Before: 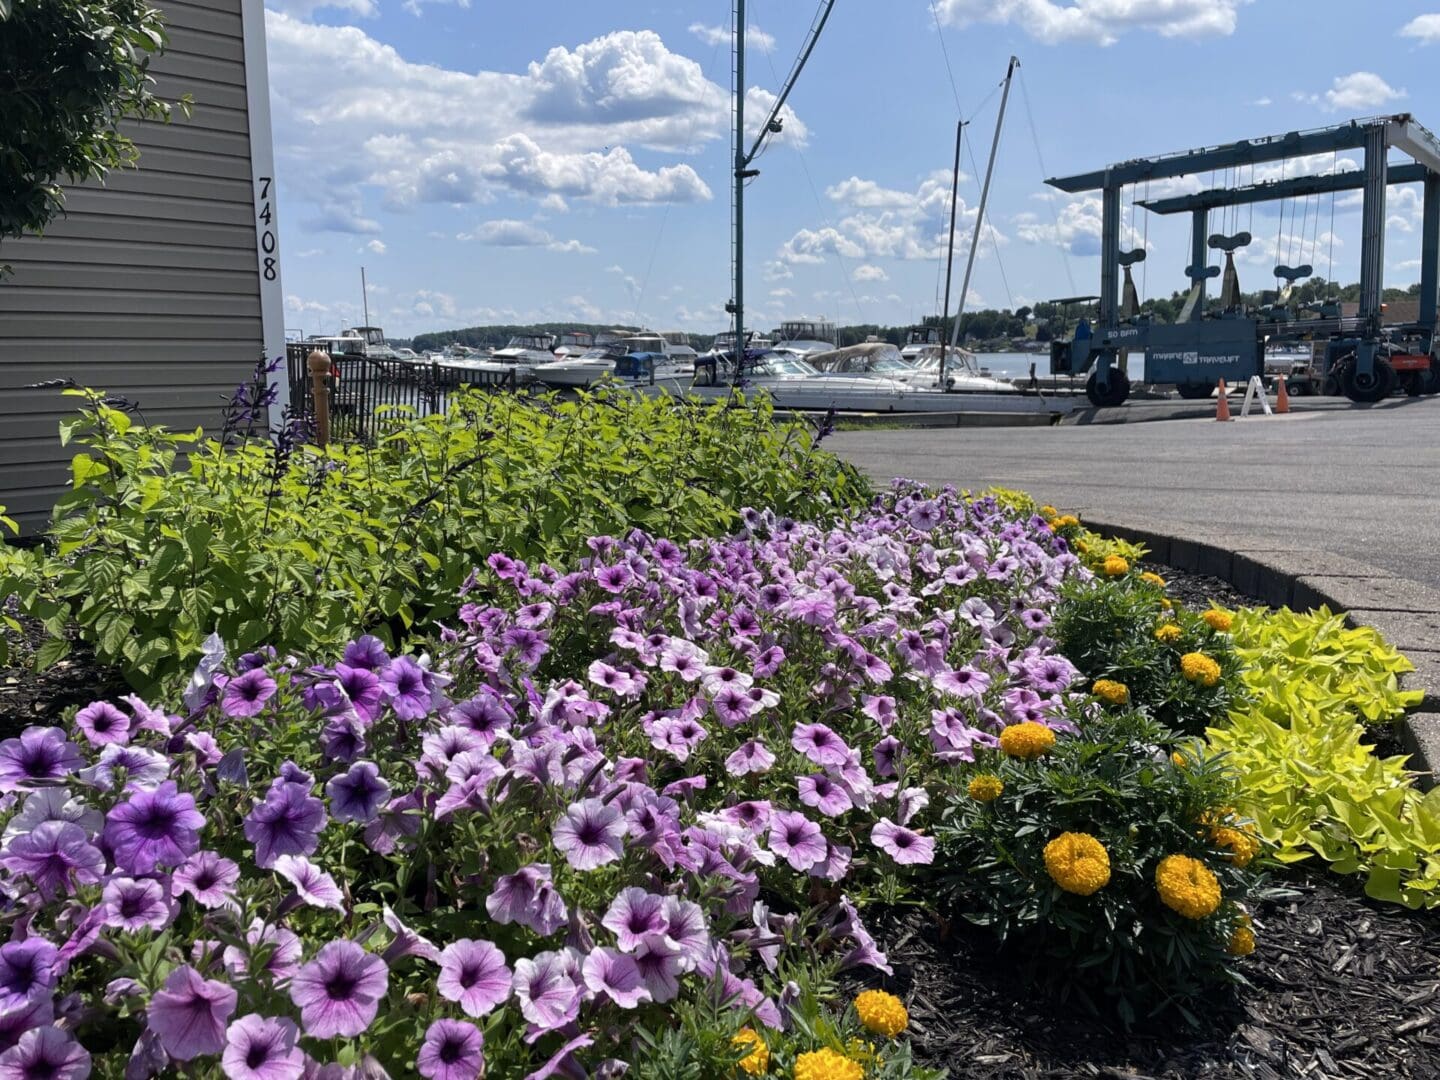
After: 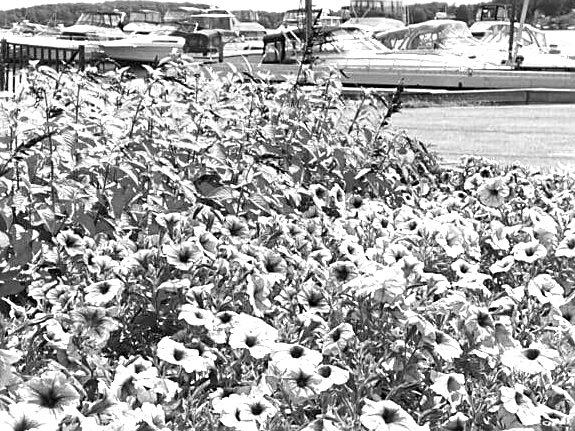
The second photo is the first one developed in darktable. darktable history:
monochrome: on, module defaults
sharpen: on, module defaults
exposure: black level correction 0, exposure 1.5 EV, compensate exposure bias true, compensate highlight preservation false
crop: left 30%, top 30%, right 30%, bottom 30%
